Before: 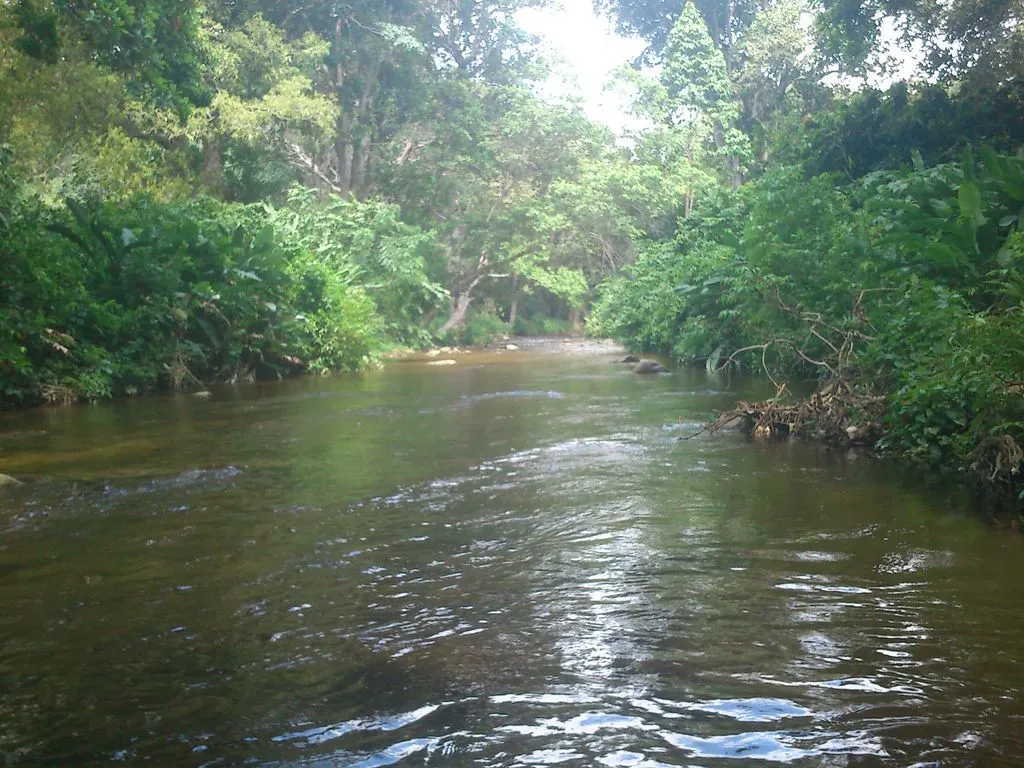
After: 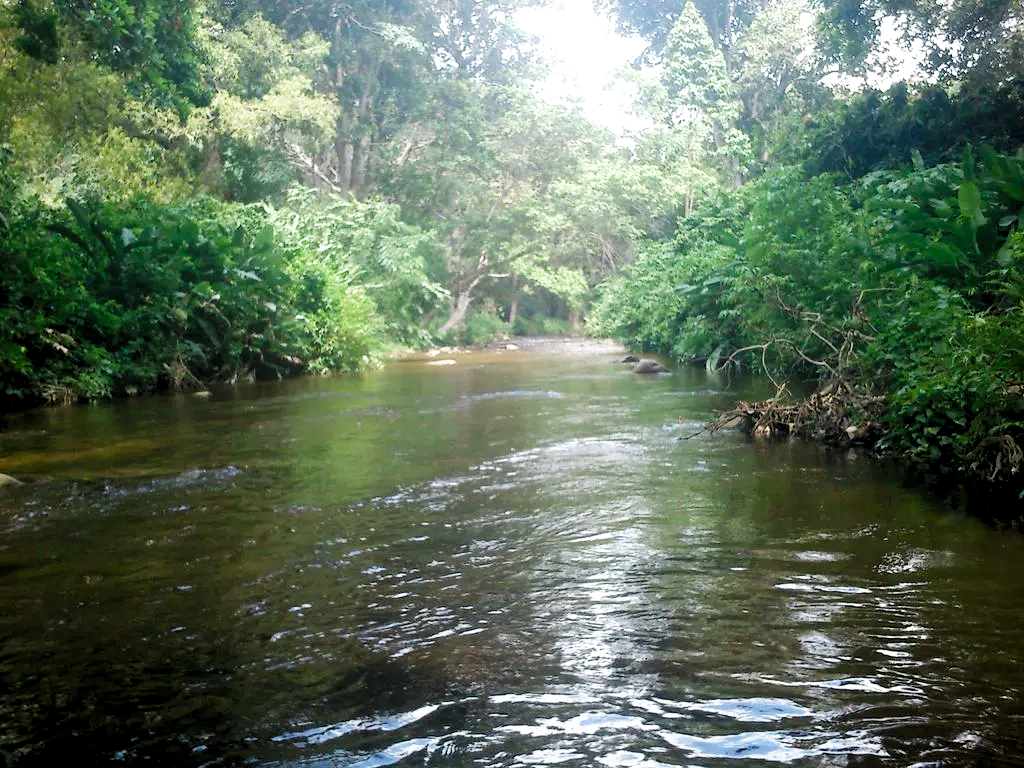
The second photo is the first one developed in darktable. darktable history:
levels: levels [0.055, 0.477, 0.9]
filmic rgb: black relative exposure -7.65 EV, white relative exposure 4.56 EV, threshold 2.99 EV, hardness 3.61, contrast 1.247, add noise in highlights 0.001, preserve chrominance no, color science v3 (2019), use custom middle-gray values true, contrast in highlights soft, enable highlight reconstruction true
